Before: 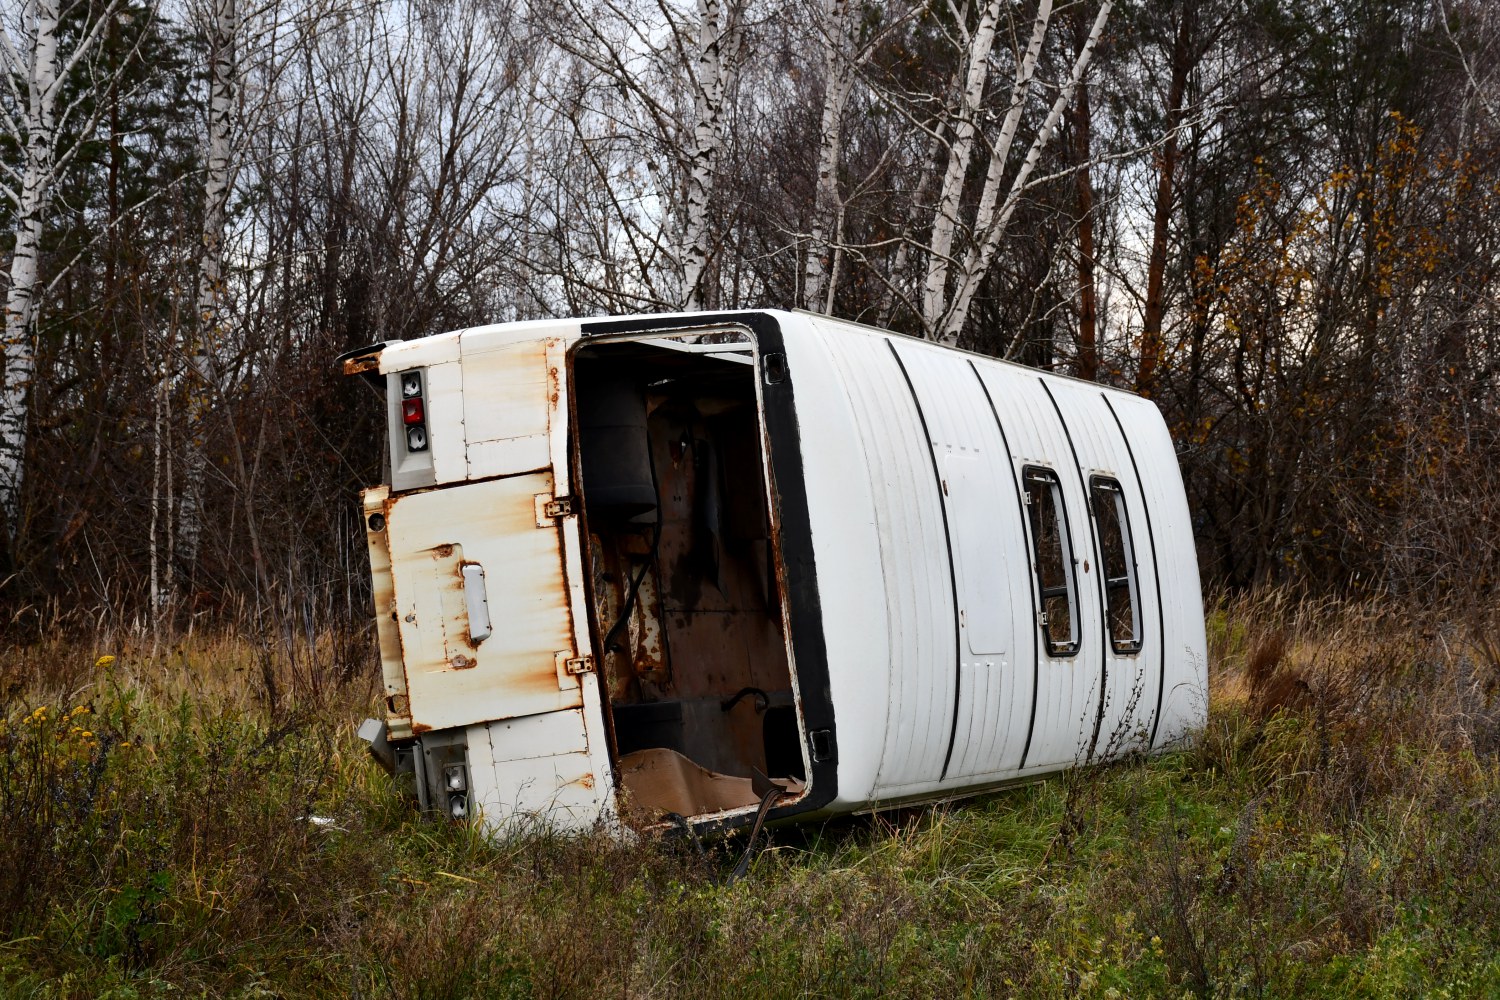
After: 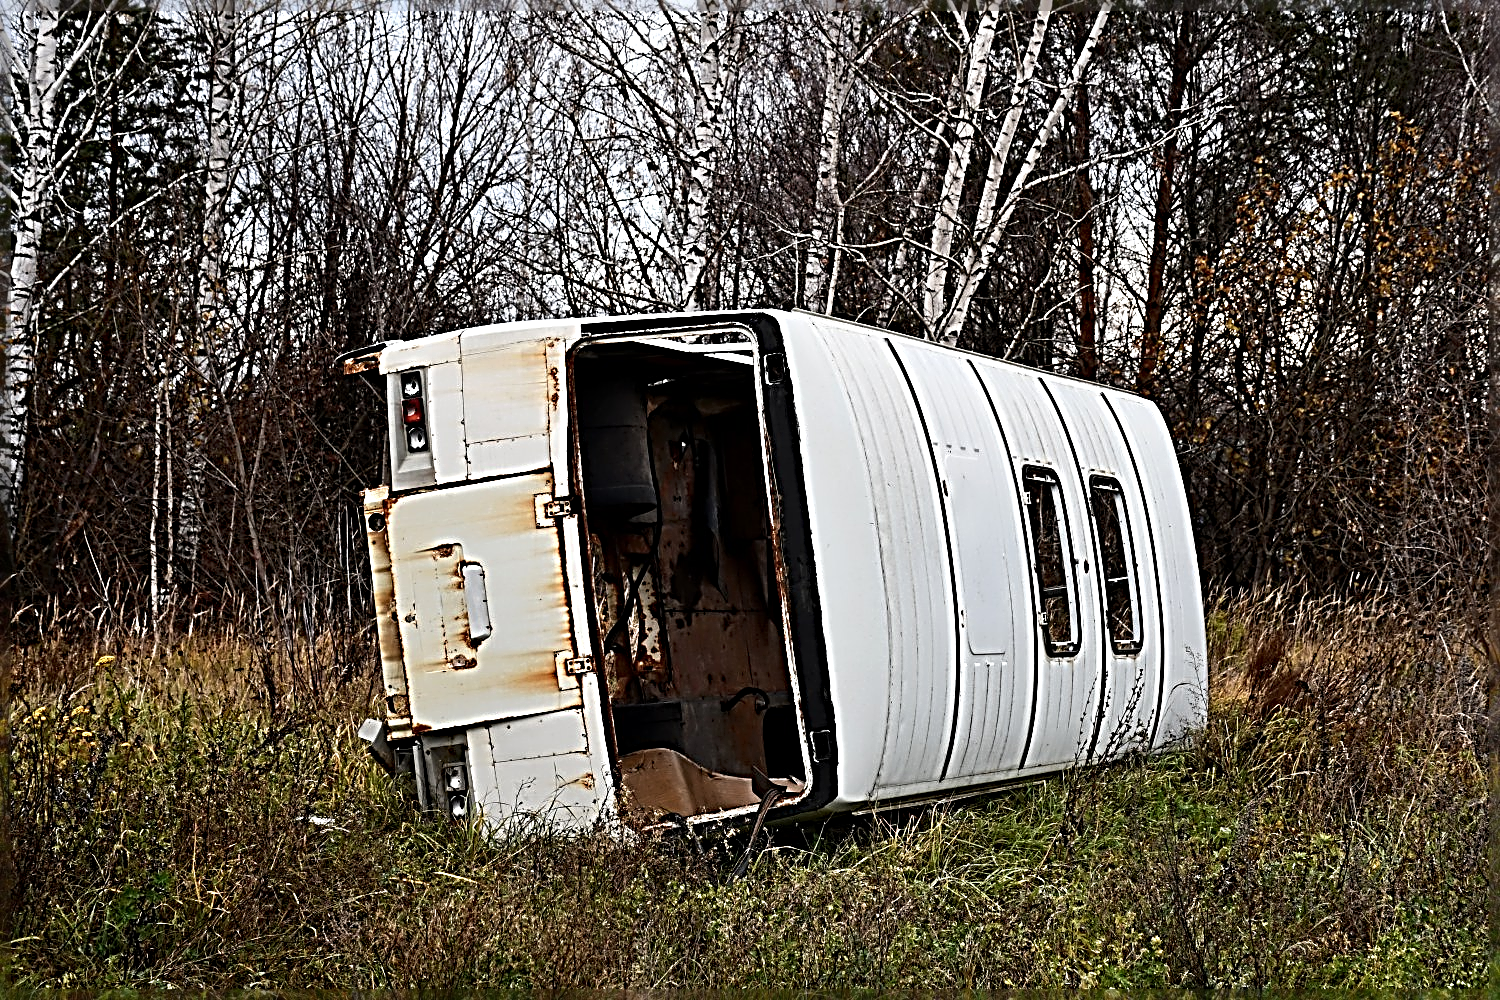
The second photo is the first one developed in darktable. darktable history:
sharpen: radius 4.023, amount 1.989
color zones: curves: ch1 [(0.113, 0.438) (0.75, 0.5)]; ch2 [(0.12, 0.526) (0.75, 0.5)], mix -94.71%
